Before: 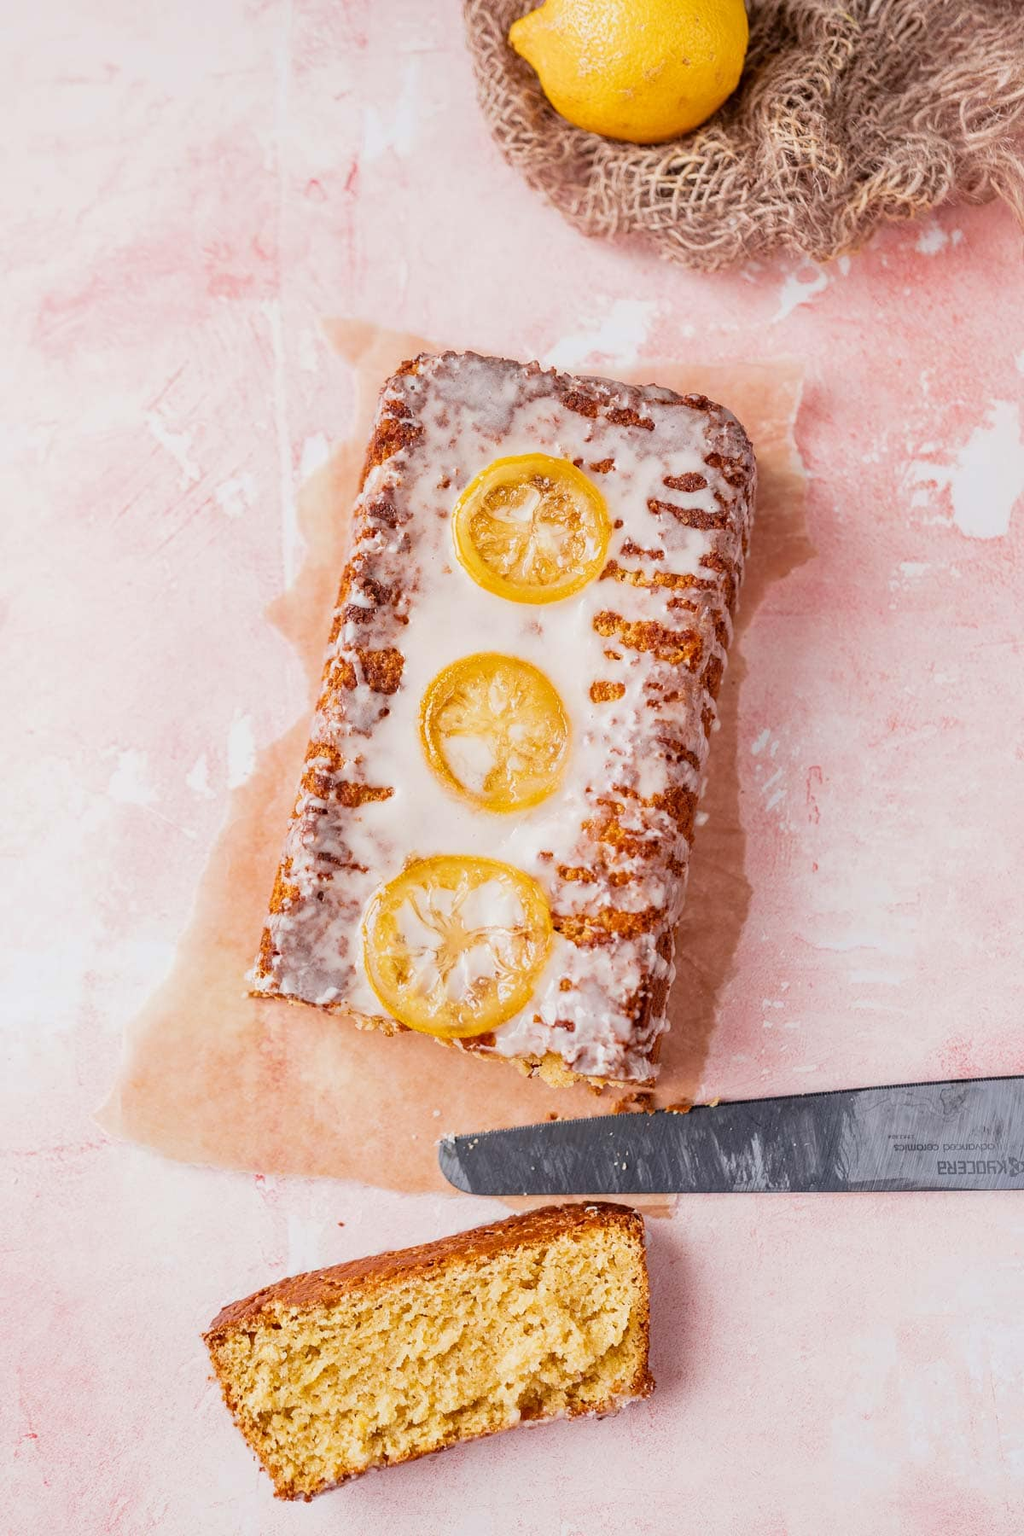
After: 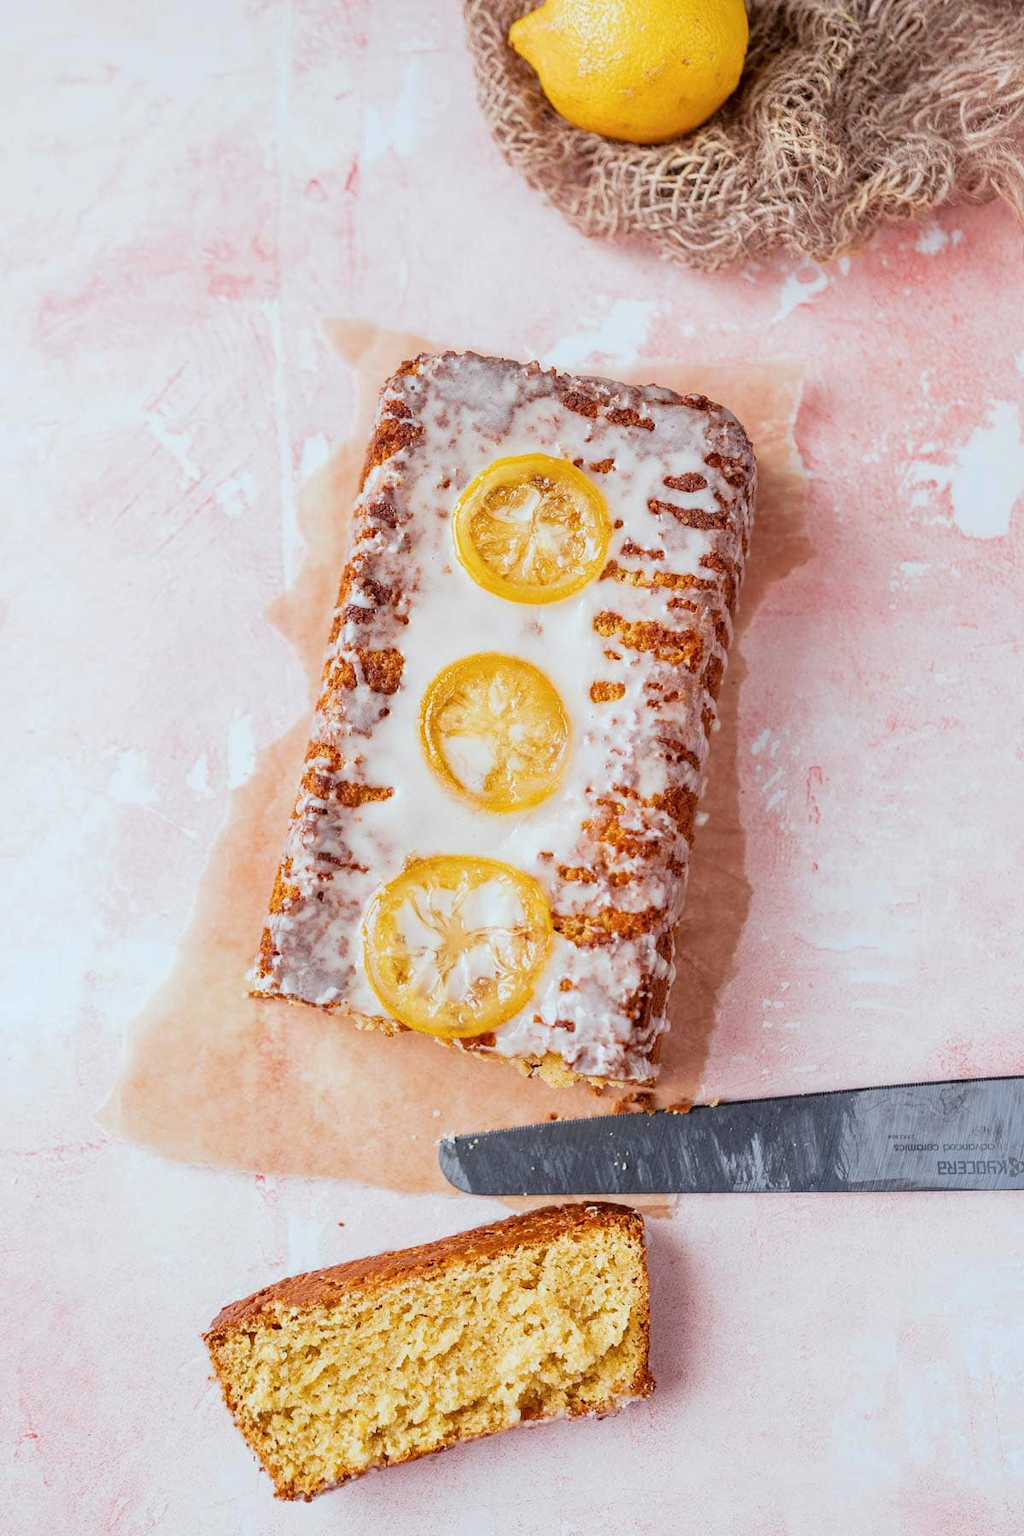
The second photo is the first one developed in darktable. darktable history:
color calibration: illuminant Planckian (black body), adaptation linear Bradford (ICC v4), x 0.361, y 0.366, temperature 4511.61 K, saturation algorithm version 1 (2020)
base curve: curves: ch0 [(0, 0) (0.989, 0.992)], preserve colors none
